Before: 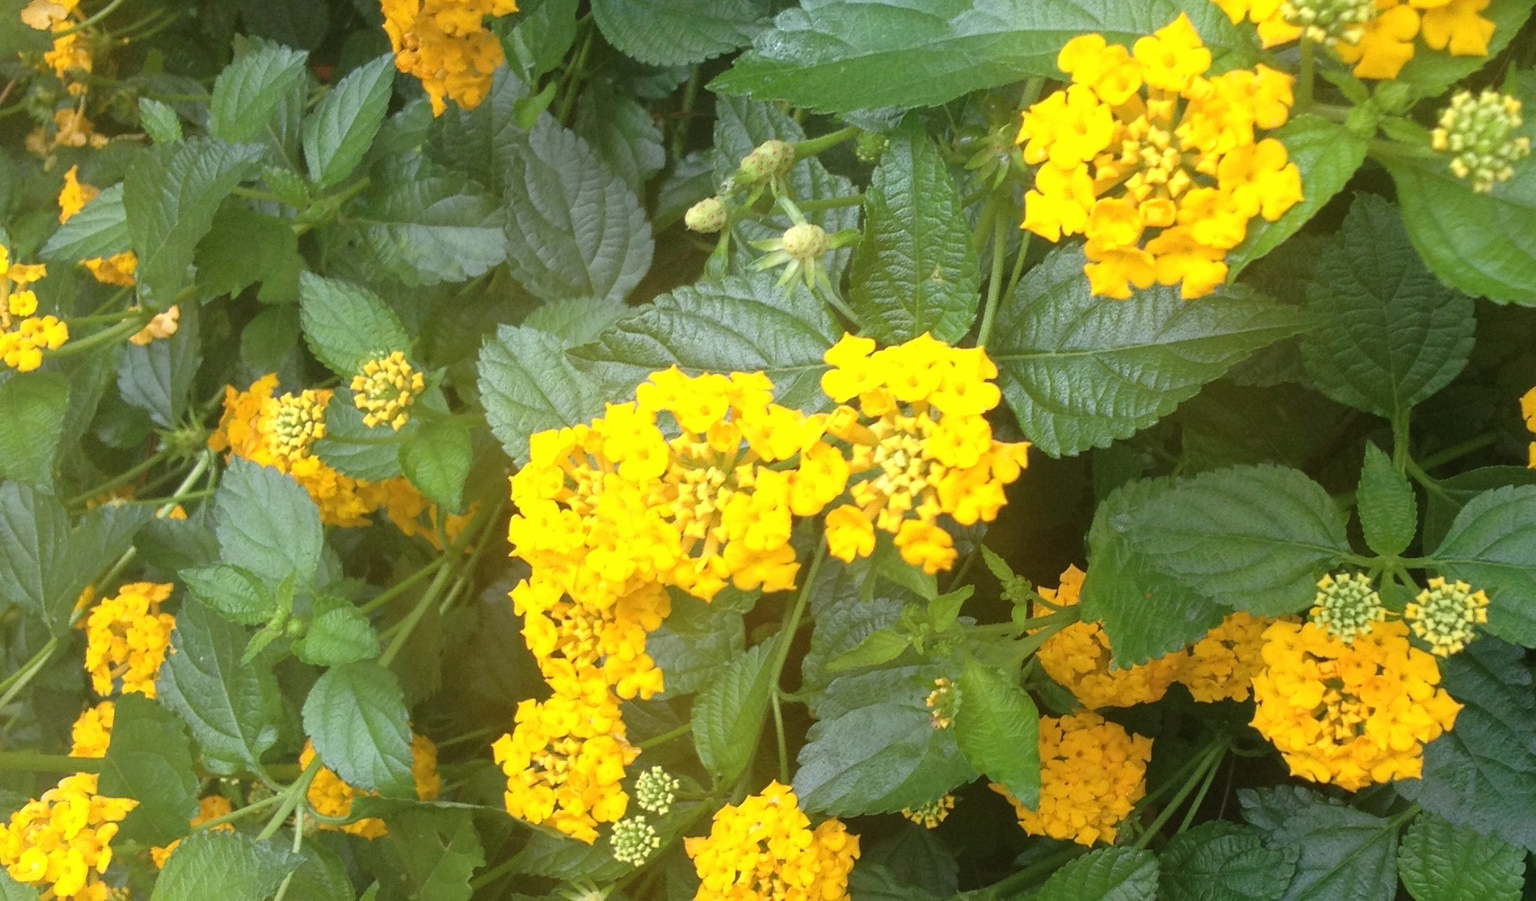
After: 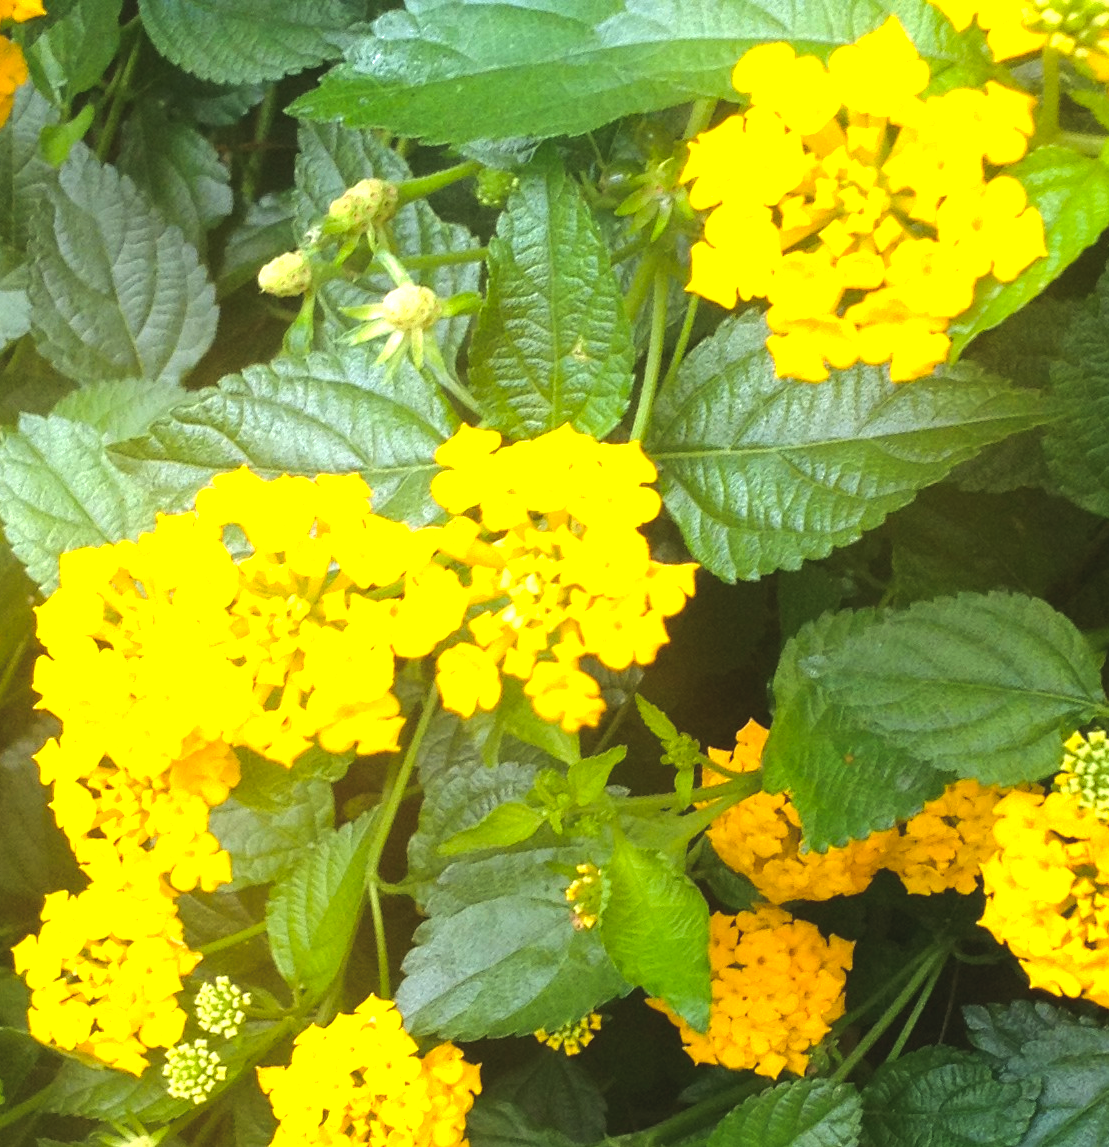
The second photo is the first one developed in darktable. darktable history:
color balance rgb: global offset › luminance 0.71%, perceptual saturation grading › global saturation -11.5%, perceptual brilliance grading › highlights 17.77%, perceptual brilliance grading › mid-tones 31.71%, perceptual brilliance grading › shadows -31.01%, global vibrance 50%
crop: left 31.458%, top 0%, right 11.876%
levels: levels [0, 0.435, 0.917]
base curve: curves: ch0 [(0, 0) (0.74, 0.67) (1, 1)]
